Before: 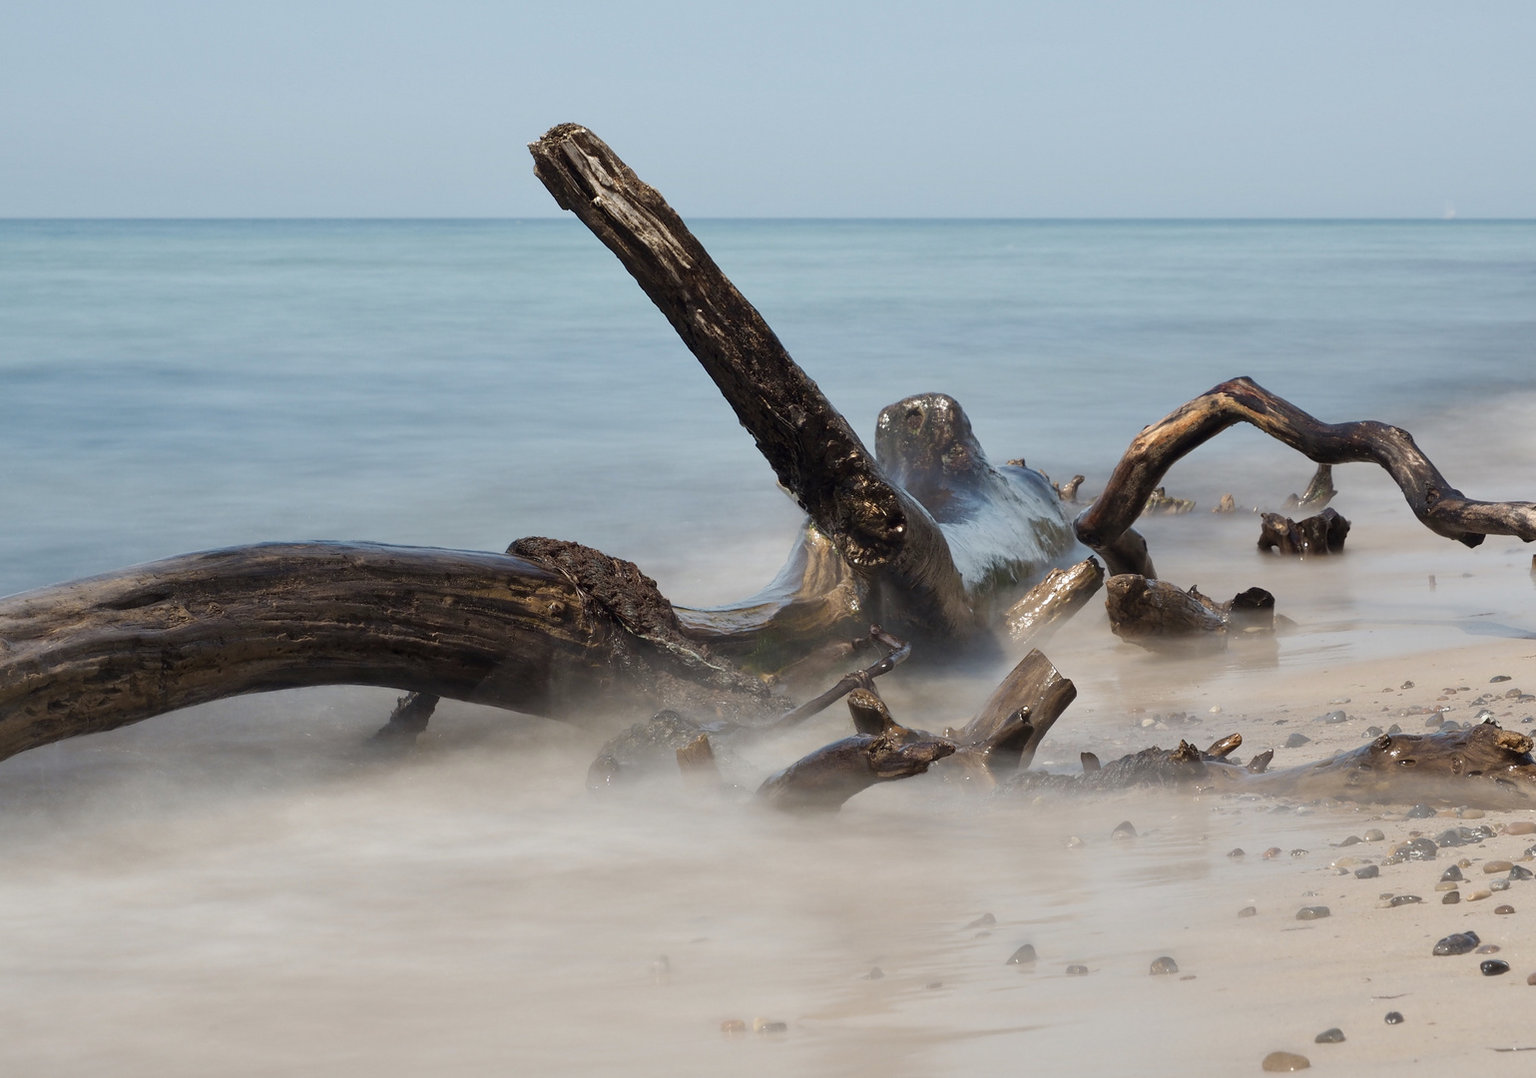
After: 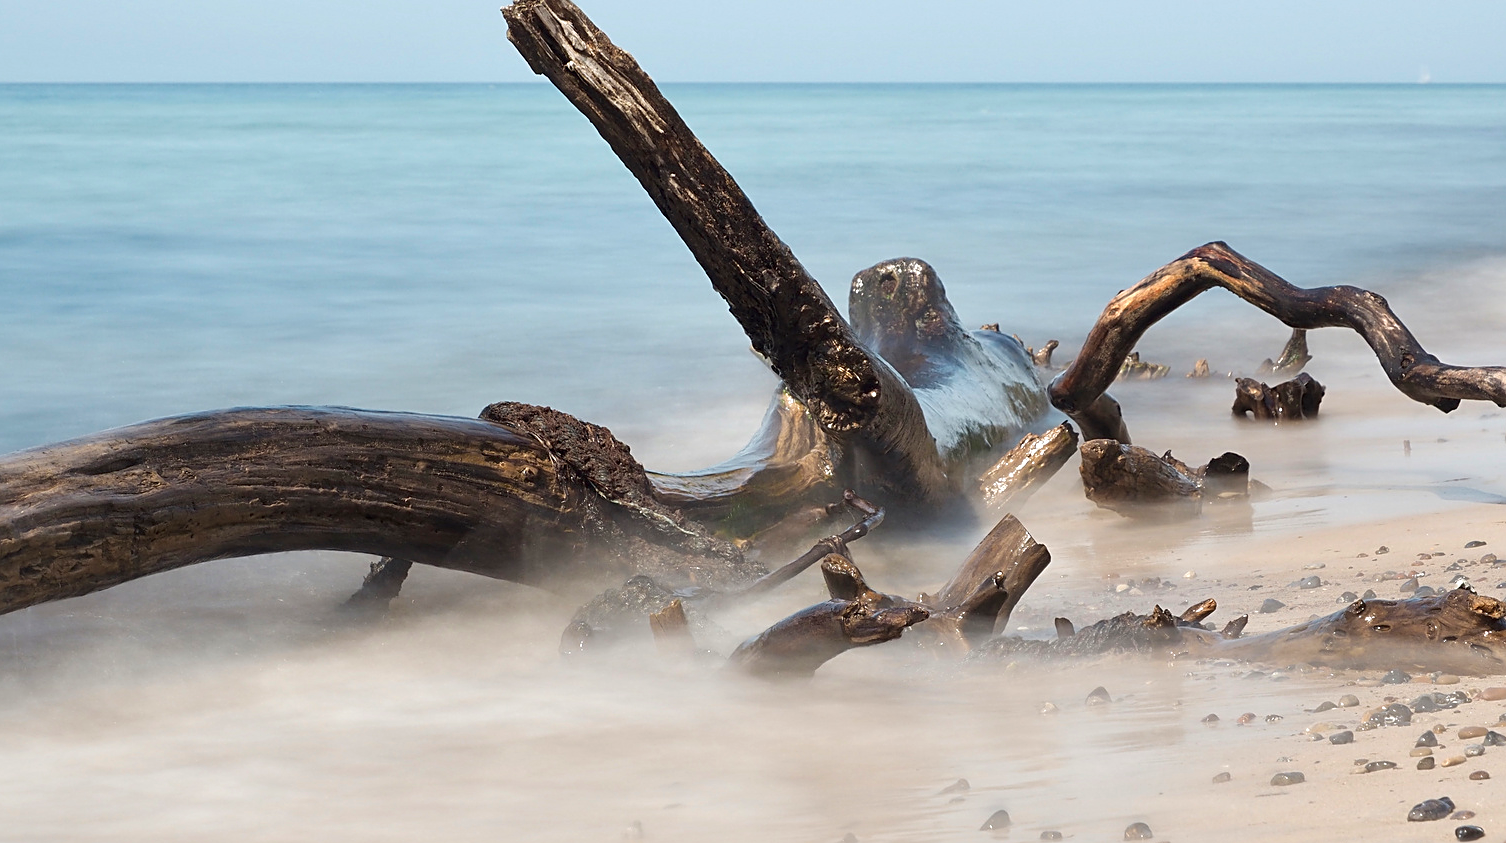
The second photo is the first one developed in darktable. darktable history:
exposure: black level correction 0, exposure 0.396 EV, compensate exposure bias true, compensate highlight preservation false
sharpen: on, module defaults
crop and rotate: left 1.841%, top 12.677%, right 0.293%, bottom 9.2%
